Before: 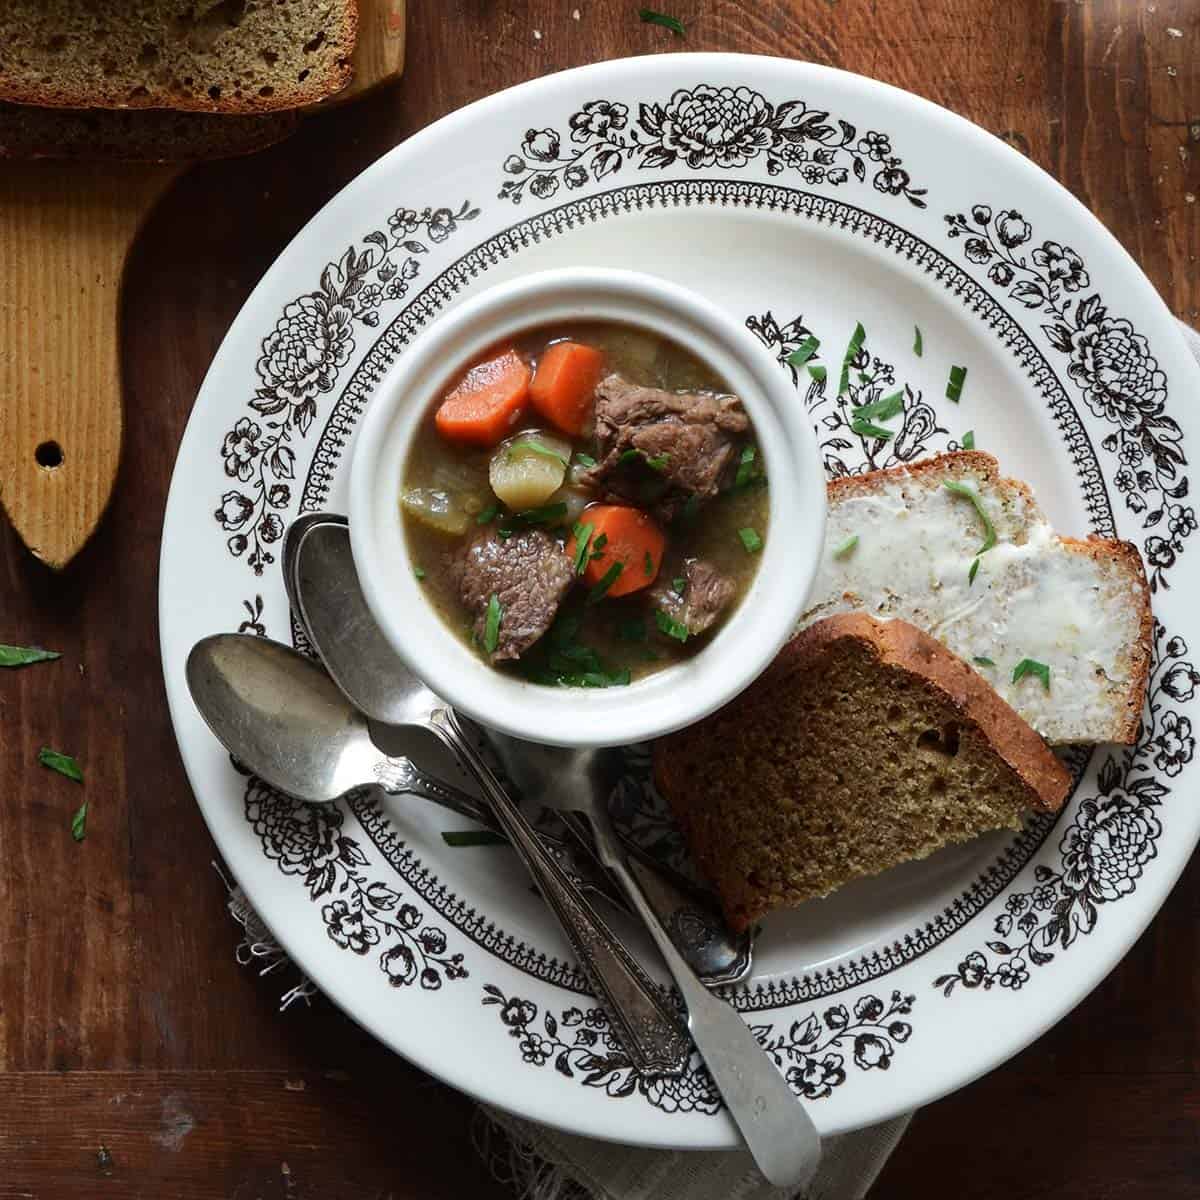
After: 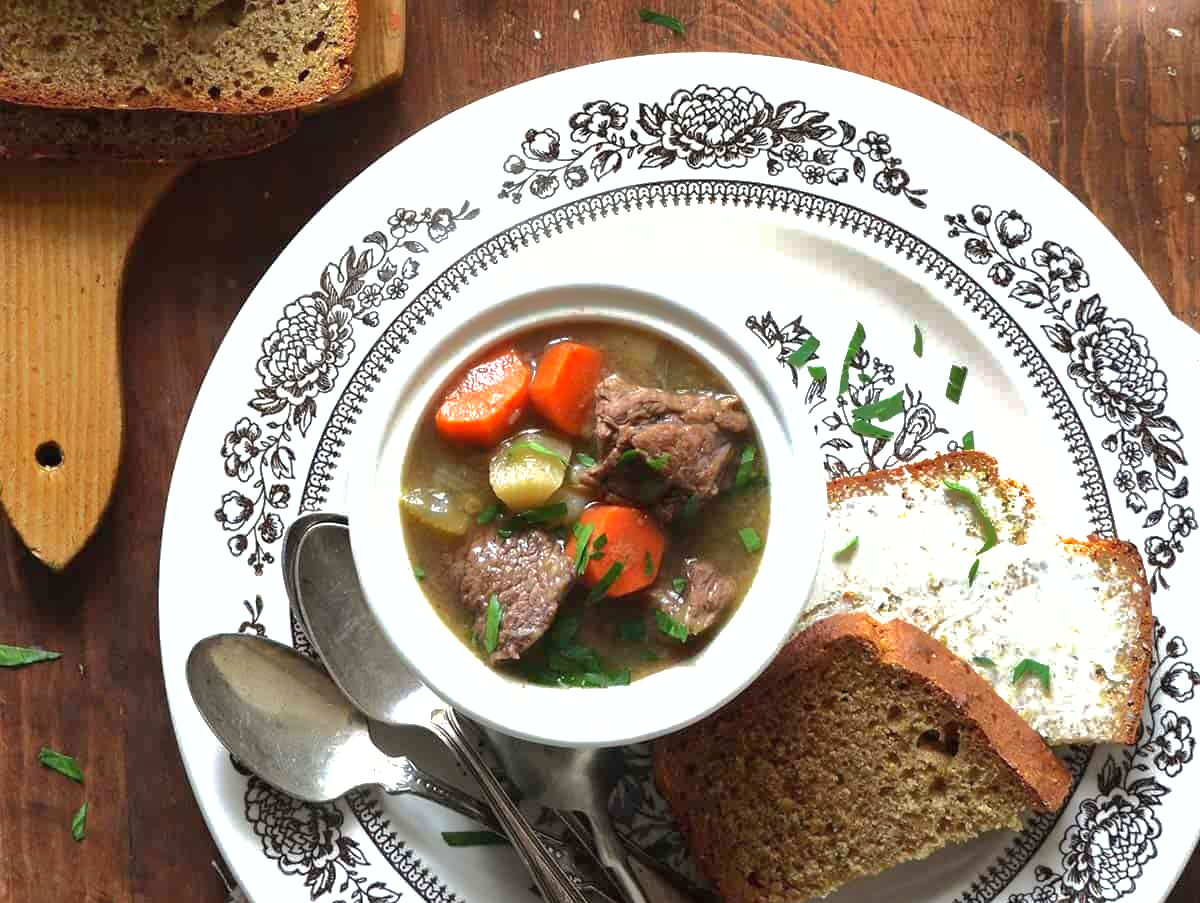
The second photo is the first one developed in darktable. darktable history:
exposure: black level correction 0, exposure 1 EV, compensate exposure bias true, compensate highlight preservation false
shadows and highlights: shadows 39.94, highlights -59.8, highlights color adjustment 55.35%
crop: bottom 24.705%
